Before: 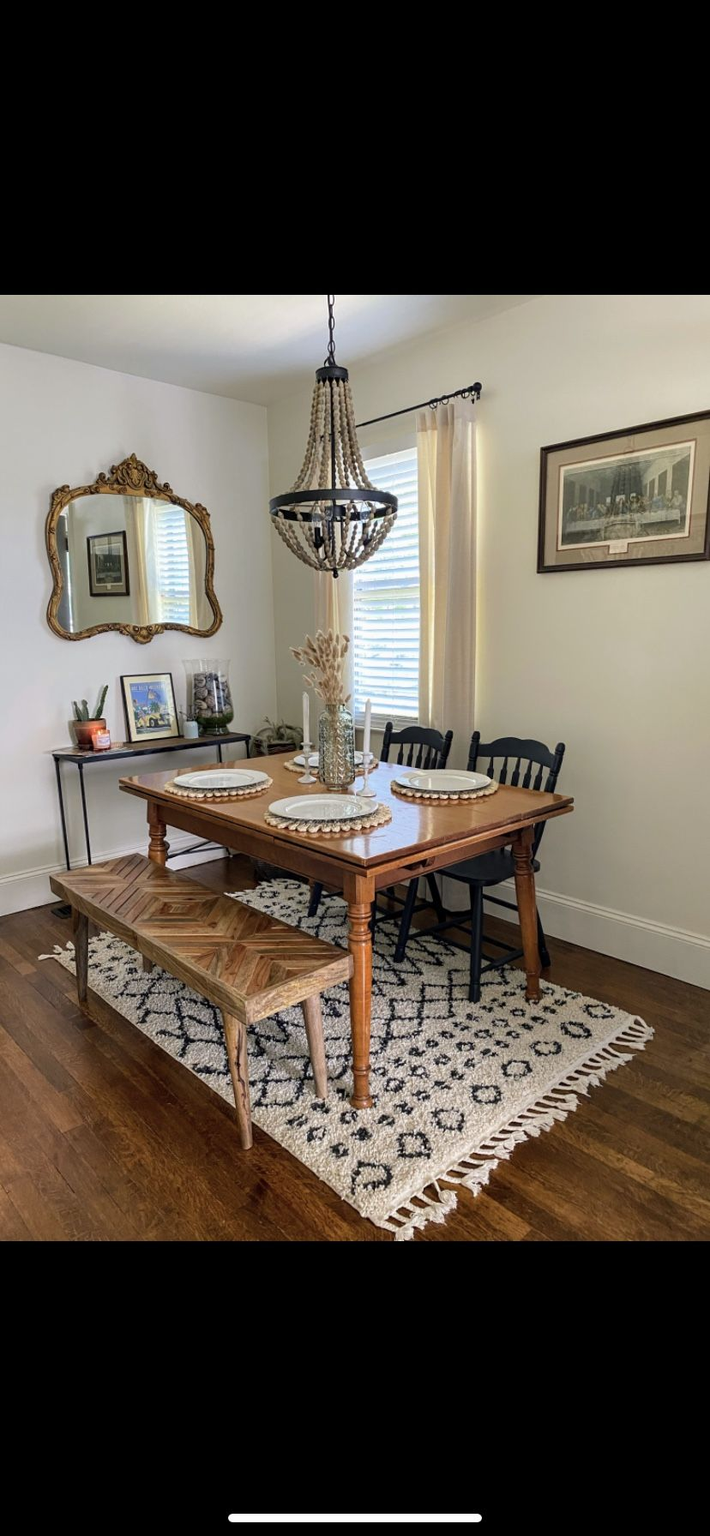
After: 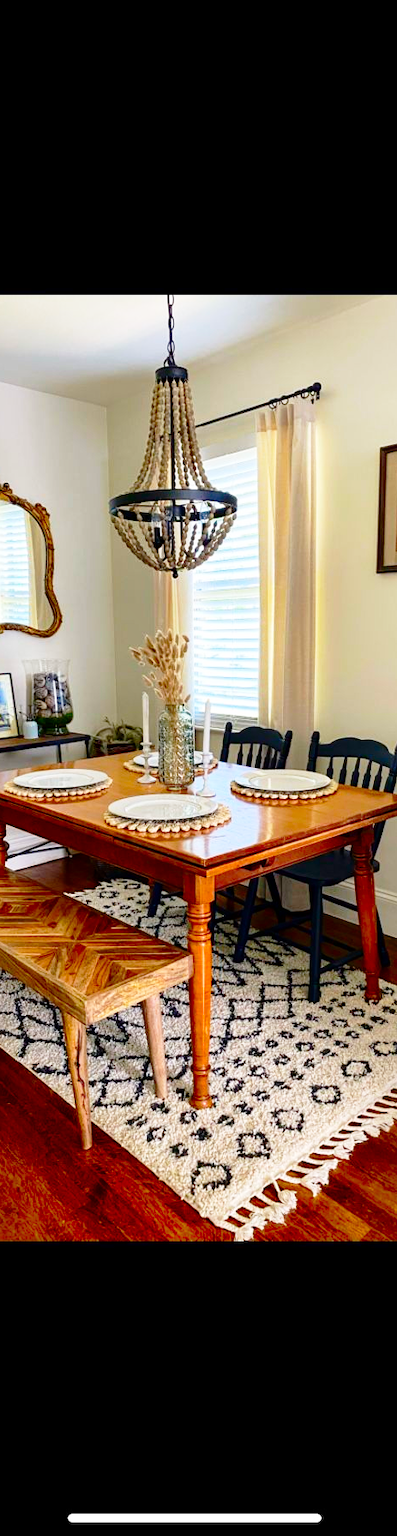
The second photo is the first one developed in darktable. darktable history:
crop and rotate: left 22.638%, right 21.26%
color balance rgb: perceptual saturation grading › global saturation 12.542%
shadows and highlights: highlights color adjustment 45.35%
base curve: curves: ch0 [(0, 0) (0.028, 0.03) (0.121, 0.232) (0.46, 0.748) (0.859, 0.968) (1, 1)], preserve colors none
contrast brightness saturation: contrast 0.185, brightness -0.108, saturation 0.212
